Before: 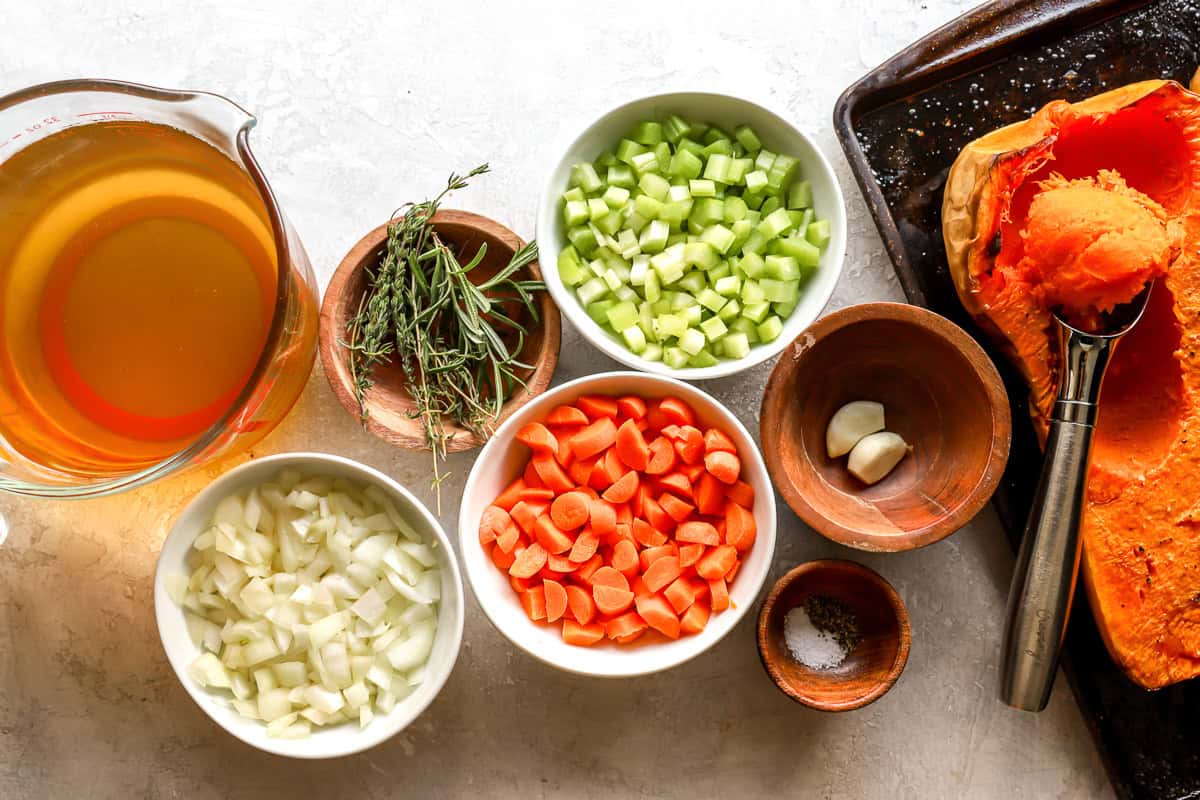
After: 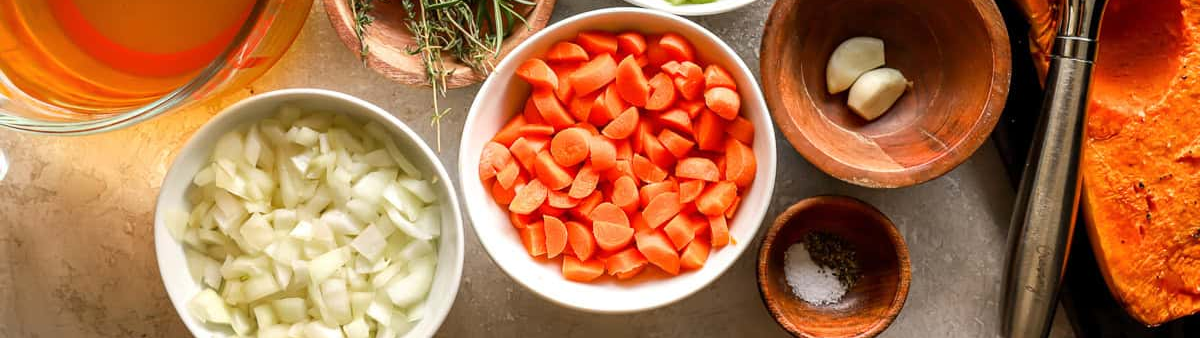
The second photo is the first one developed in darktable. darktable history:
crop: top 45.579%, bottom 12.146%
